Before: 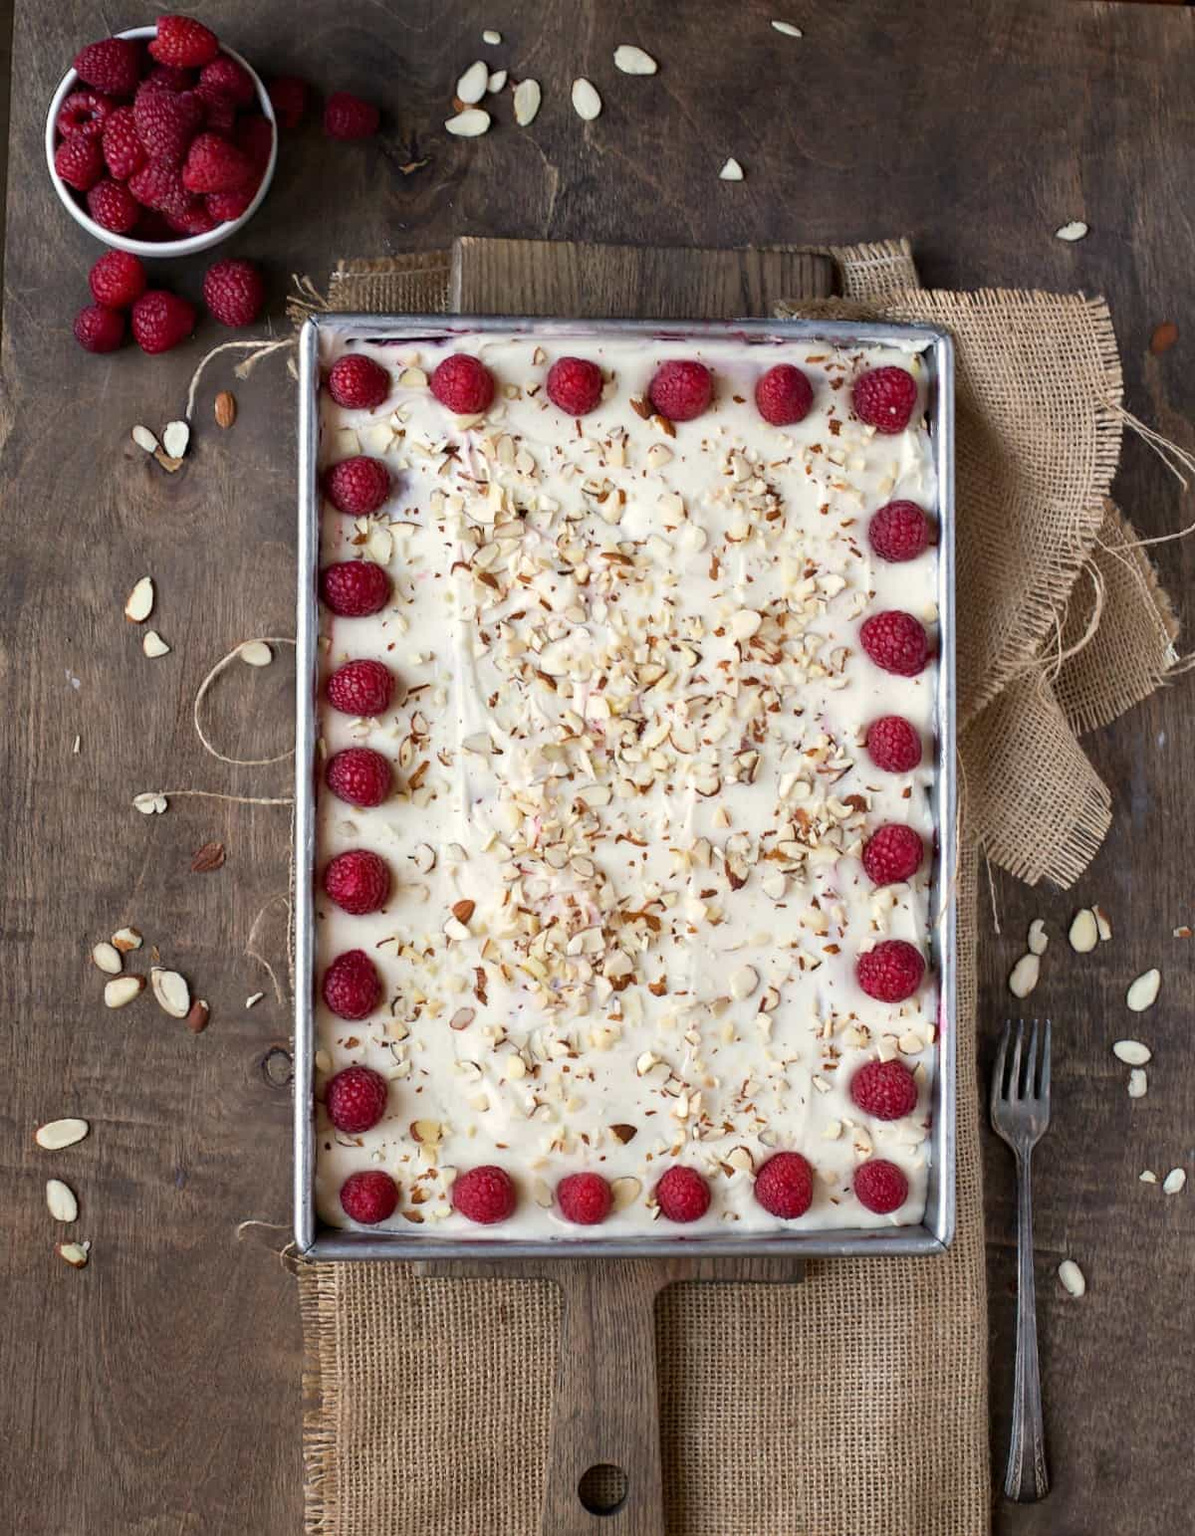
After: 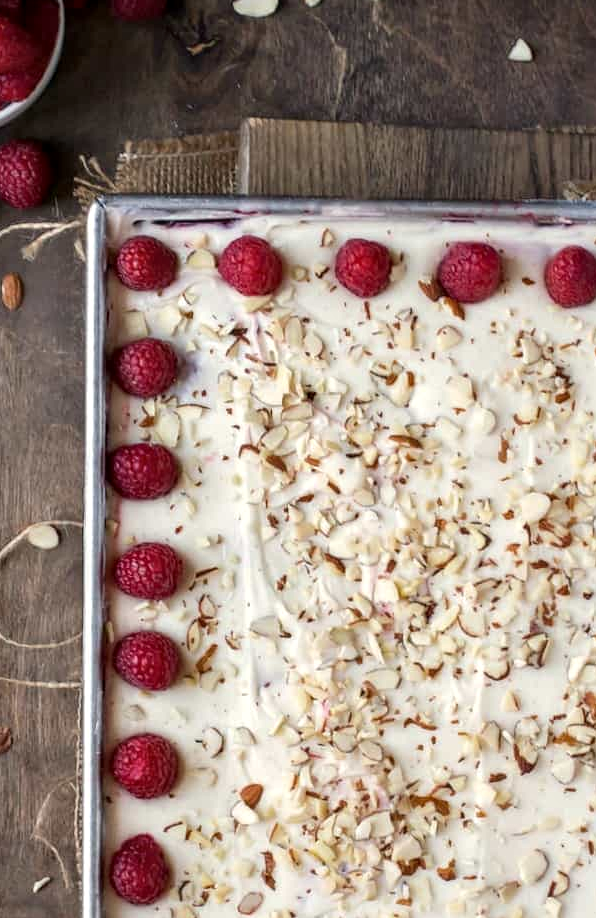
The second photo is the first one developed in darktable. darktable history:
crop: left 17.834%, top 7.788%, right 32.482%, bottom 32.7%
local contrast: on, module defaults
